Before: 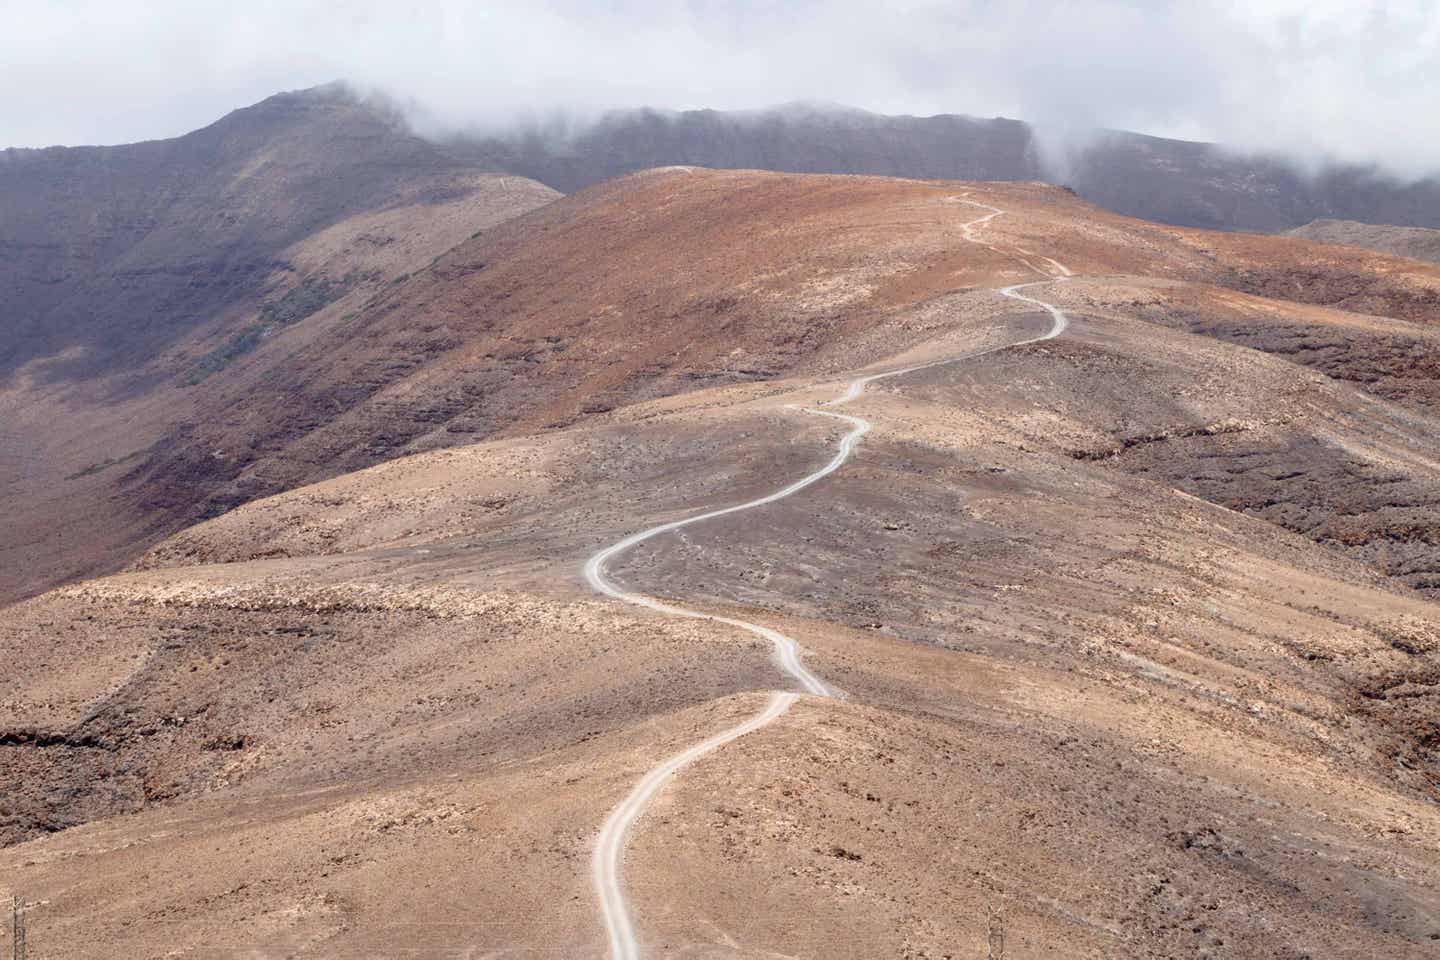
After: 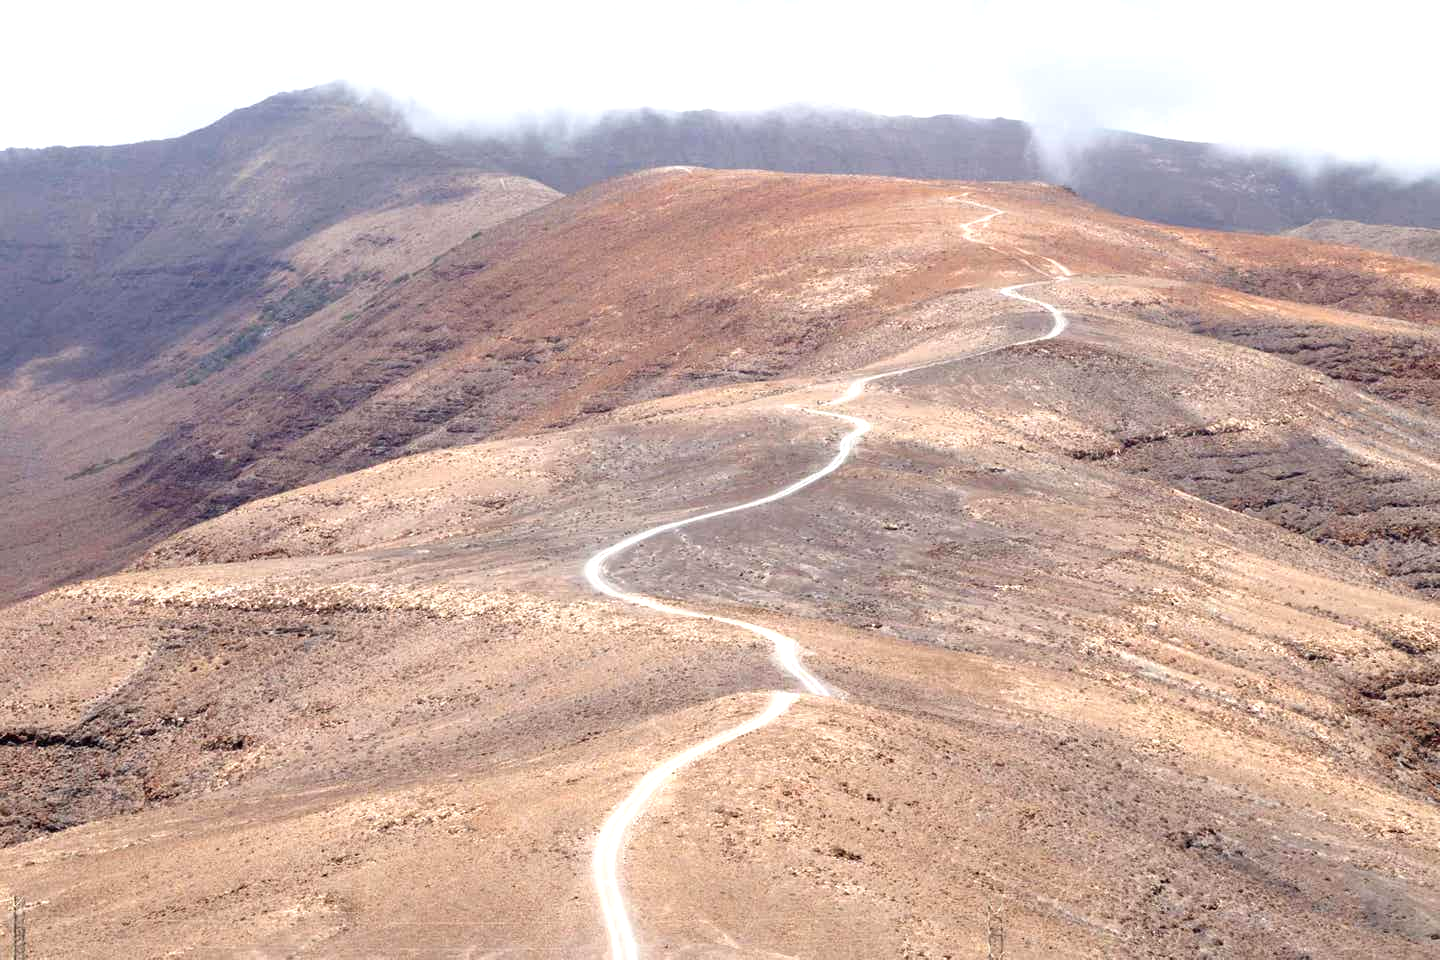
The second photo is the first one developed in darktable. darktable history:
exposure: black level correction 0, exposure 0.598 EV, compensate highlight preservation false
